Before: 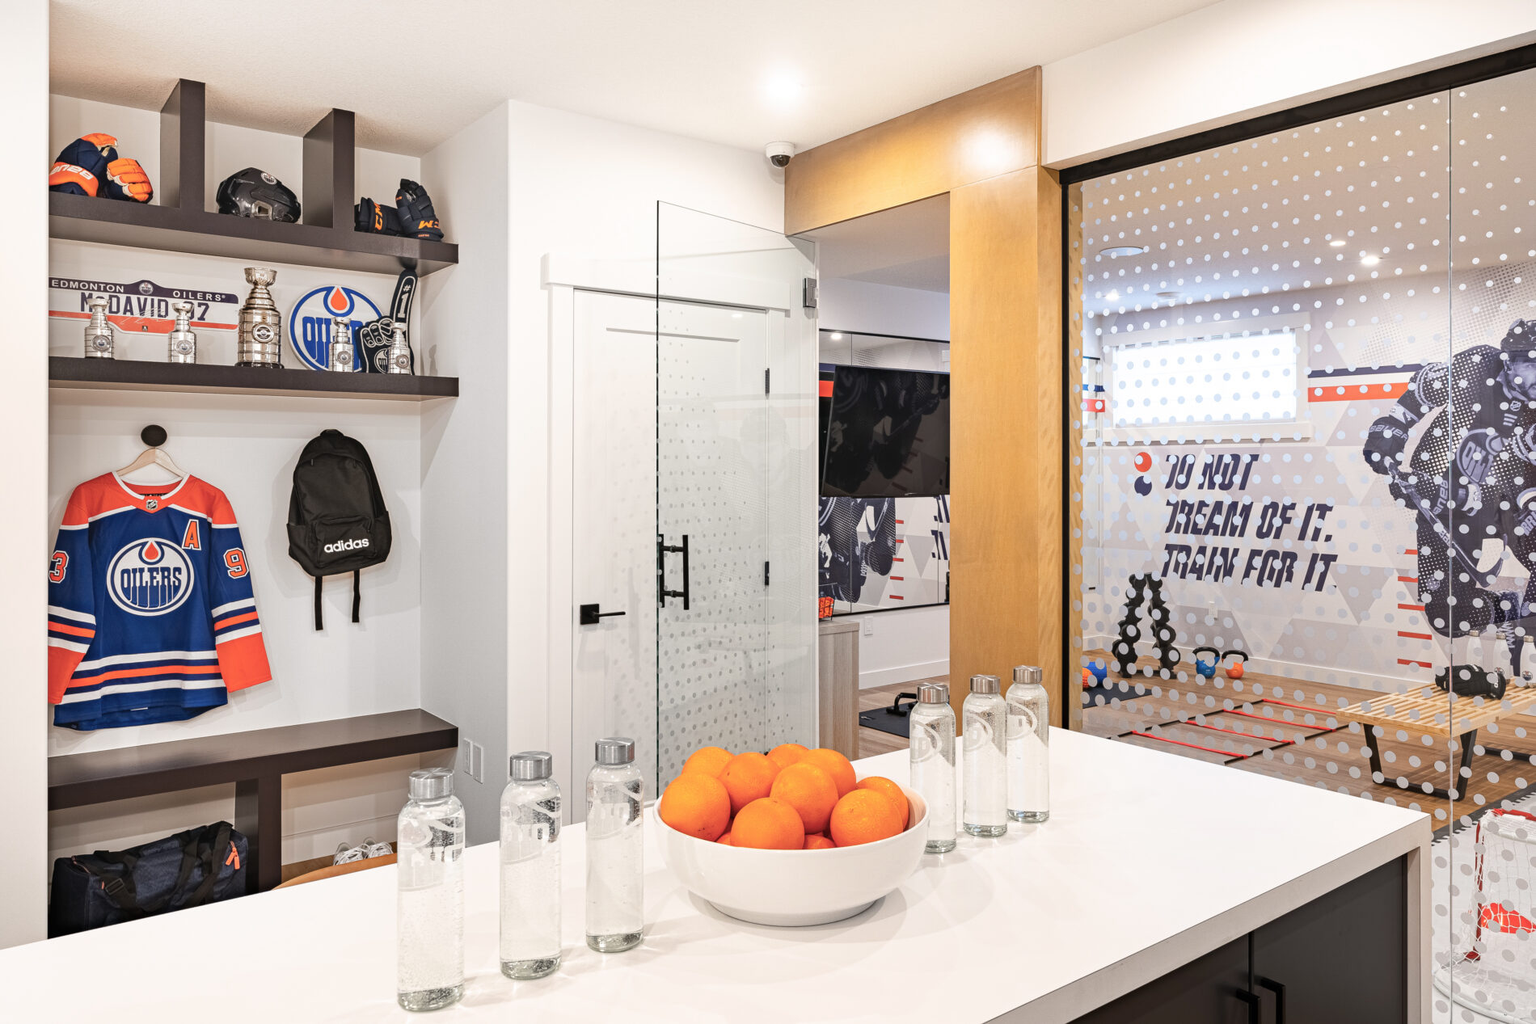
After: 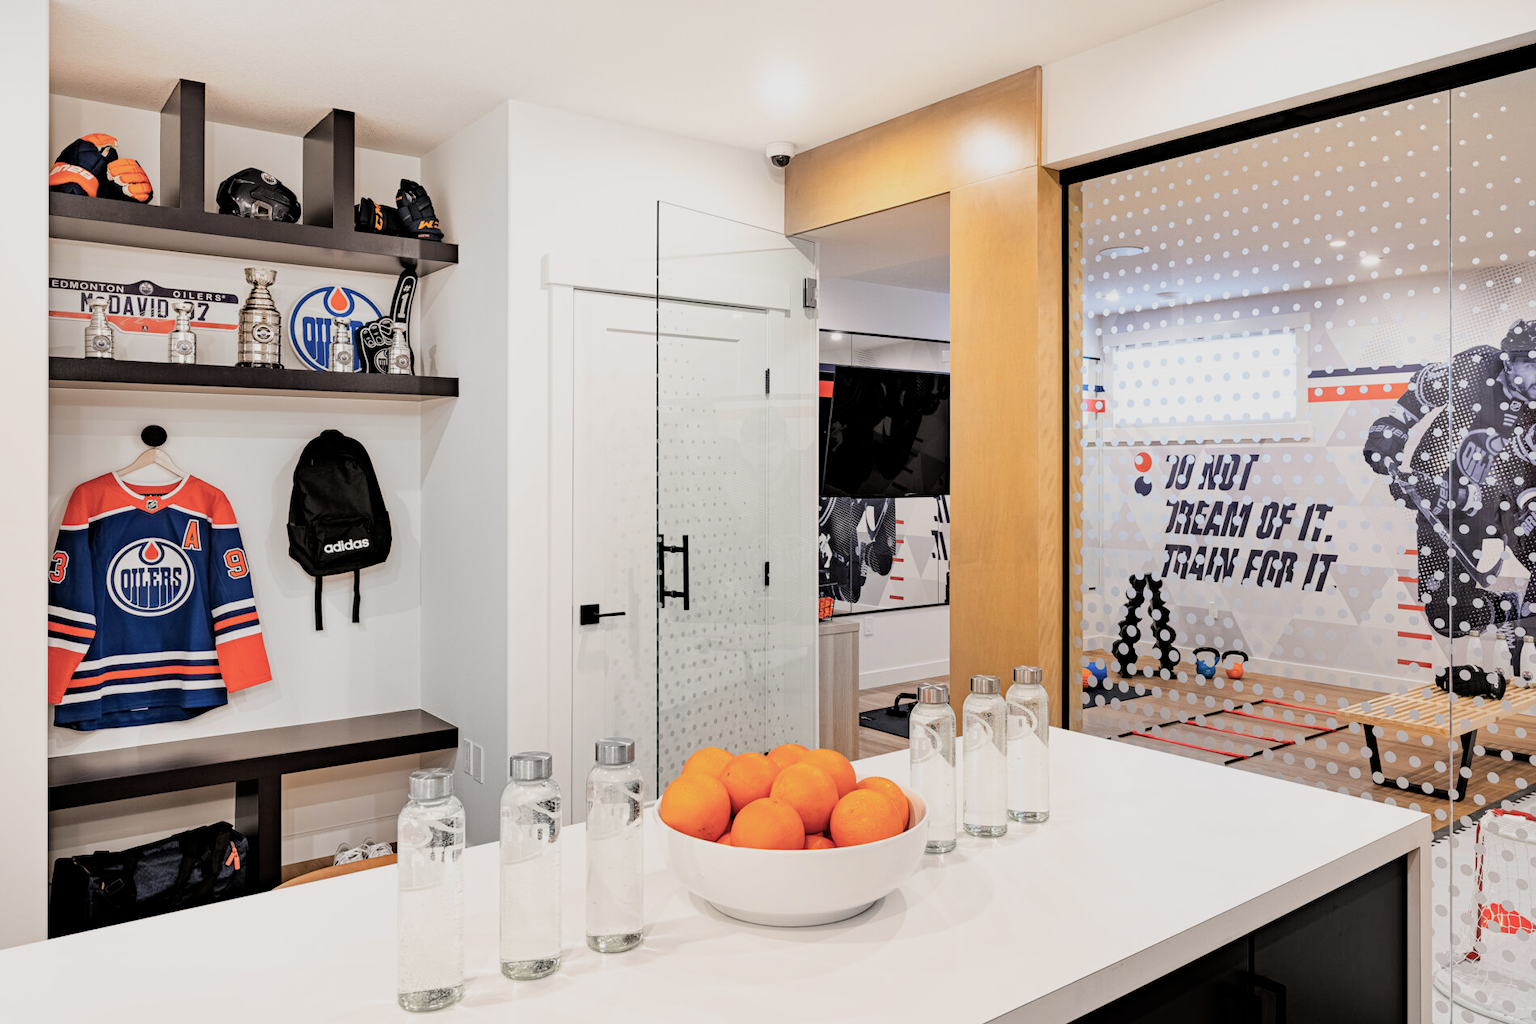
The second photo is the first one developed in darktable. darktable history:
filmic rgb: black relative exposure -3.83 EV, white relative exposure 3.49 EV, hardness 2.59, contrast 1.102
